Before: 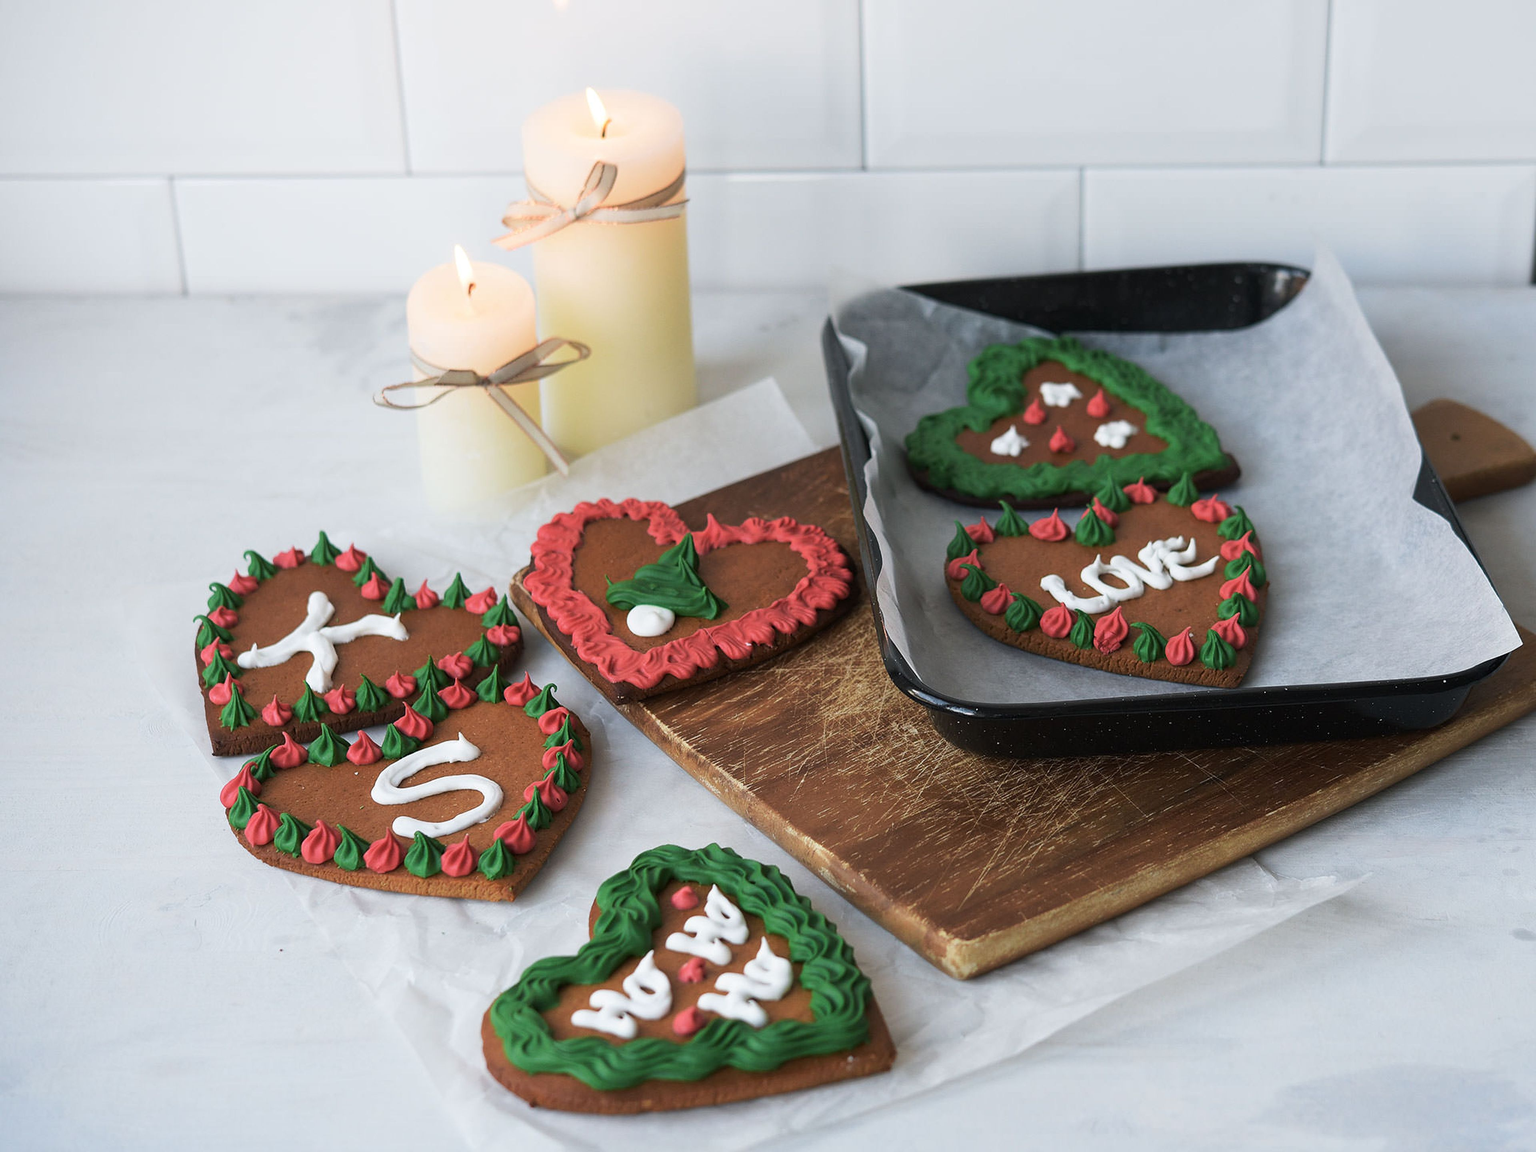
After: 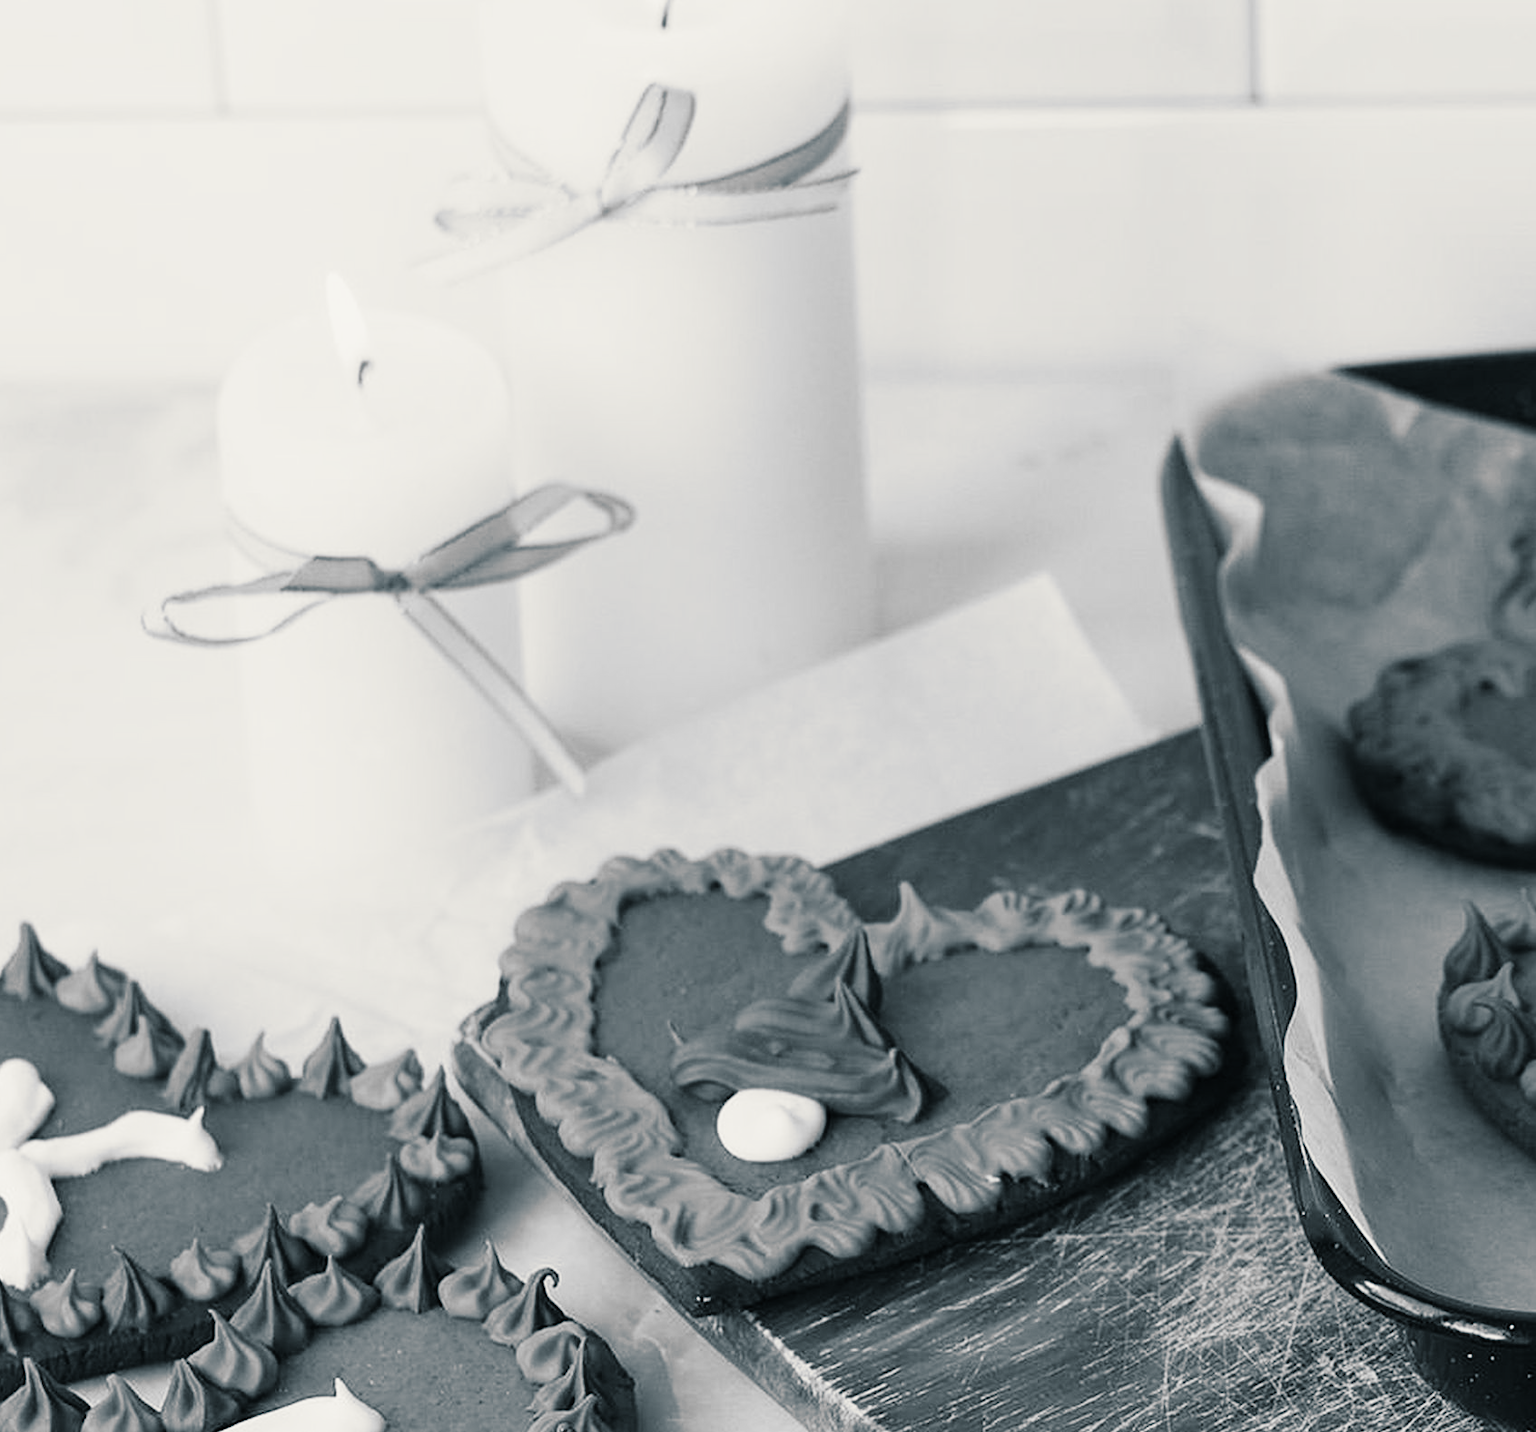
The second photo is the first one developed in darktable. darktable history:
tone curve: curves: ch0 [(0, 0.005) (0.103, 0.081) (0.196, 0.197) (0.391, 0.469) (0.491, 0.585) (0.638, 0.751) (0.822, 0.886) (0.997, 0.959)]; ch1 [(0, 0) (0.172, 0.123) (0.324, 0.253) (0.396, 0.388) (0.474, 0.479) (0.499, 0.498) (0.529, 0.528) (0.579, 0.614) (0.633, 0.677) (0.812, 0.856) (1, 1)]; ch2 [(0, 0) (0.411, 0.424) (0.459, 0.478) (0.5, 0.501) (0.517, 0.526) (0.553, 0.583) (0.609, 0.646) (0.708, 0.768) (0.839, 0.916) (1, 1)], color space Lab, independent channels, preserve colors none
color correction: highlights a* 12.23, highlights b* 5.41
split-toning: shadows › hue 205.2°, shadows › saturation 0.29, highlights › hue 50.4°, highlights › saturation 0.38, balance -49.9
monochrome: on, module defaults
crop: left 20.248%, top 10.86%, right 35.675%, bottom 34.321%
